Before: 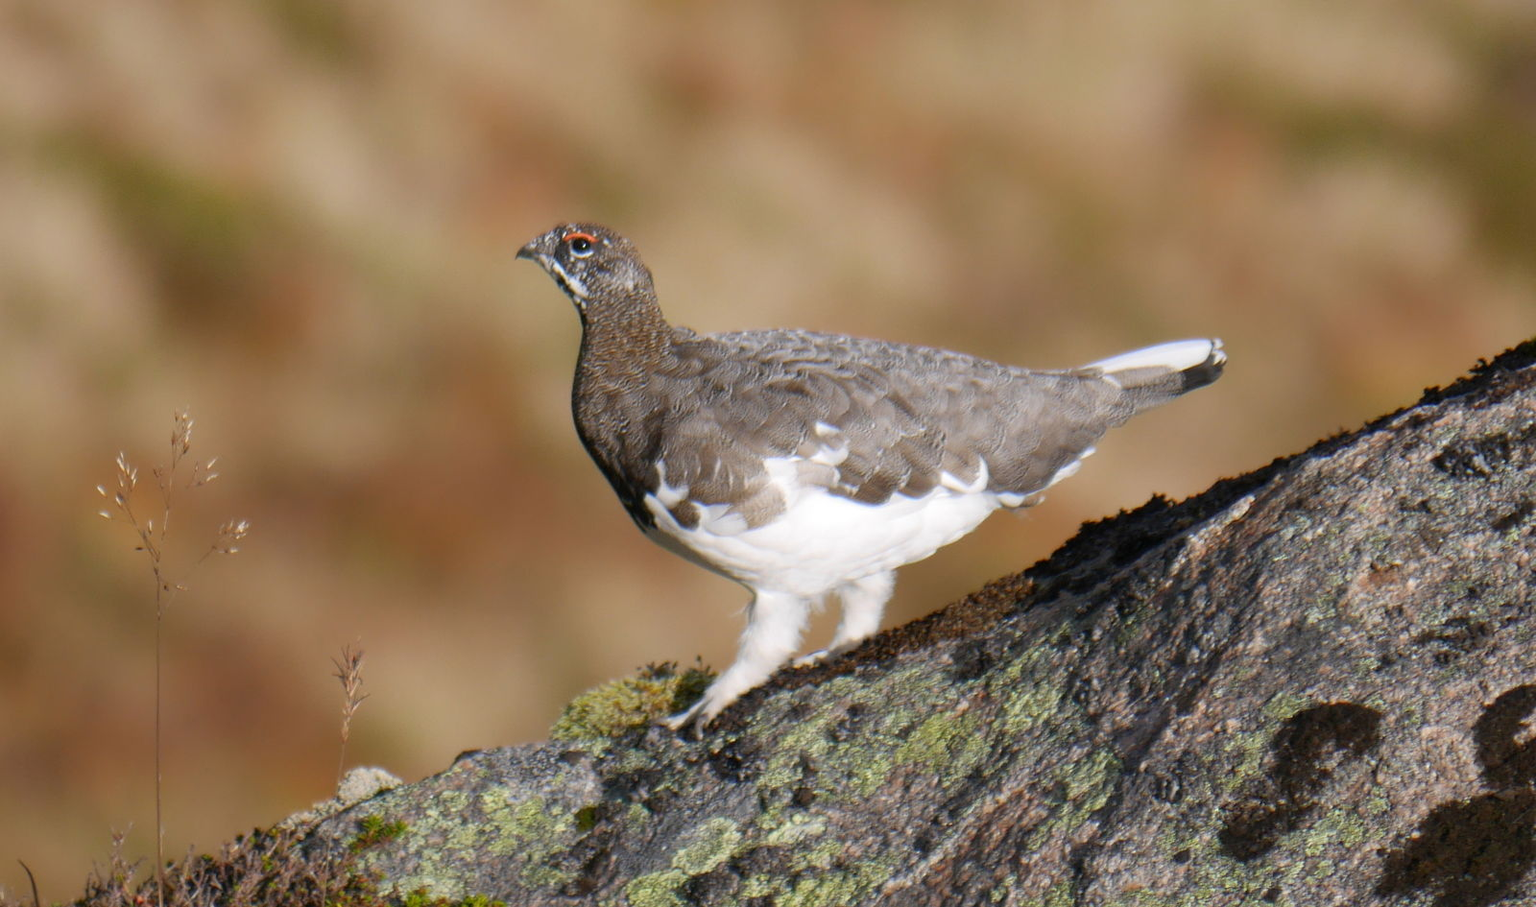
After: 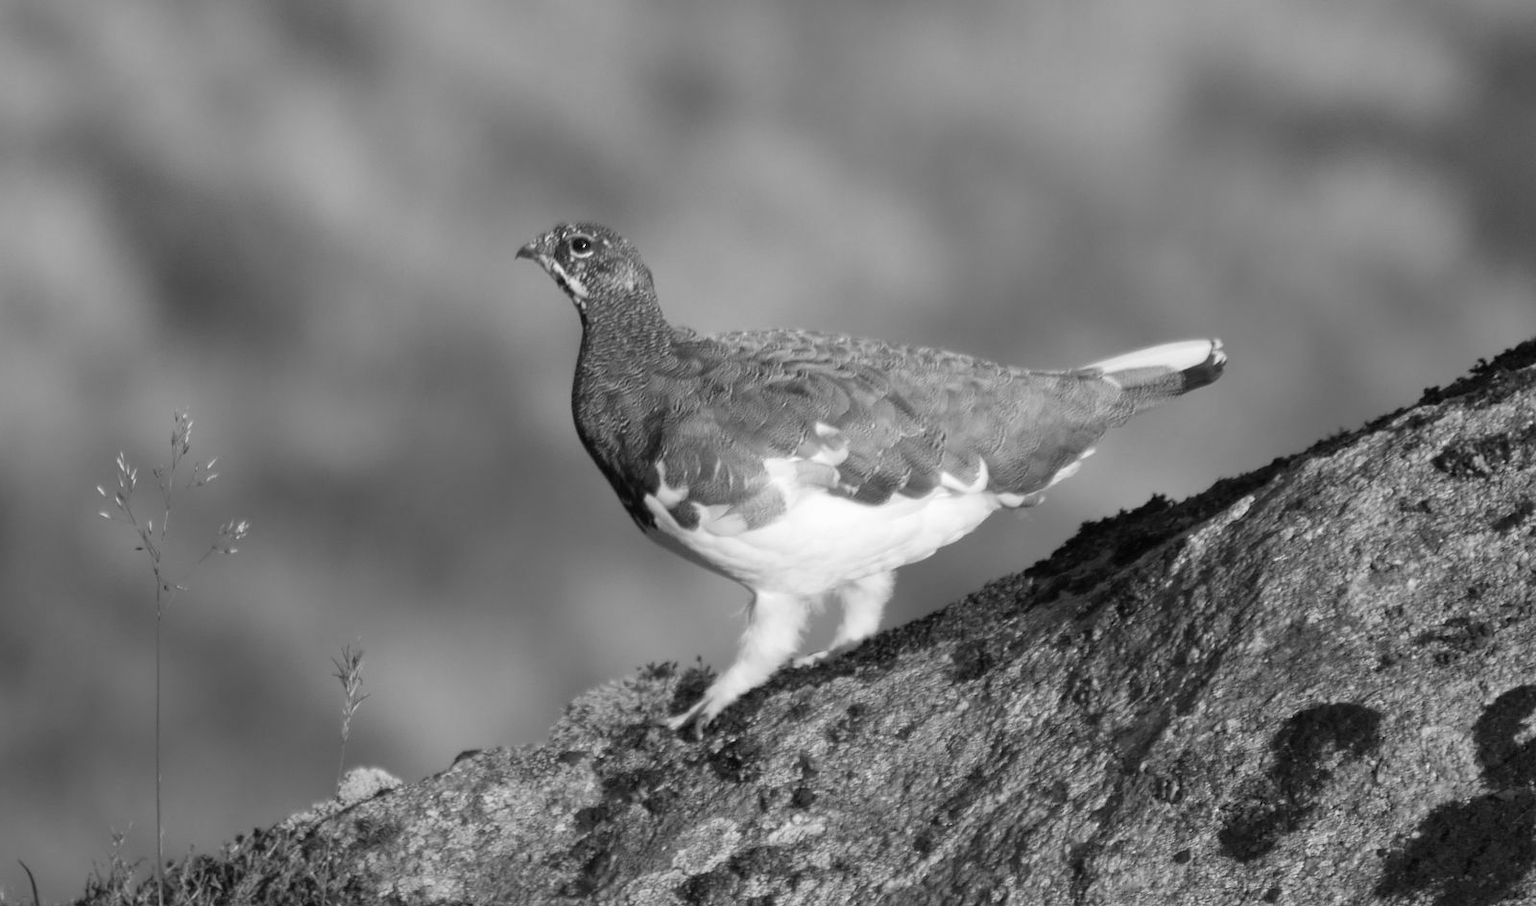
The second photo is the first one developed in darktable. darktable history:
velvia: on, module defaults
crop: bottom 0.071%
white balance: red 0.924, blue 1.095
contrast brightness saturation: saturation -1
